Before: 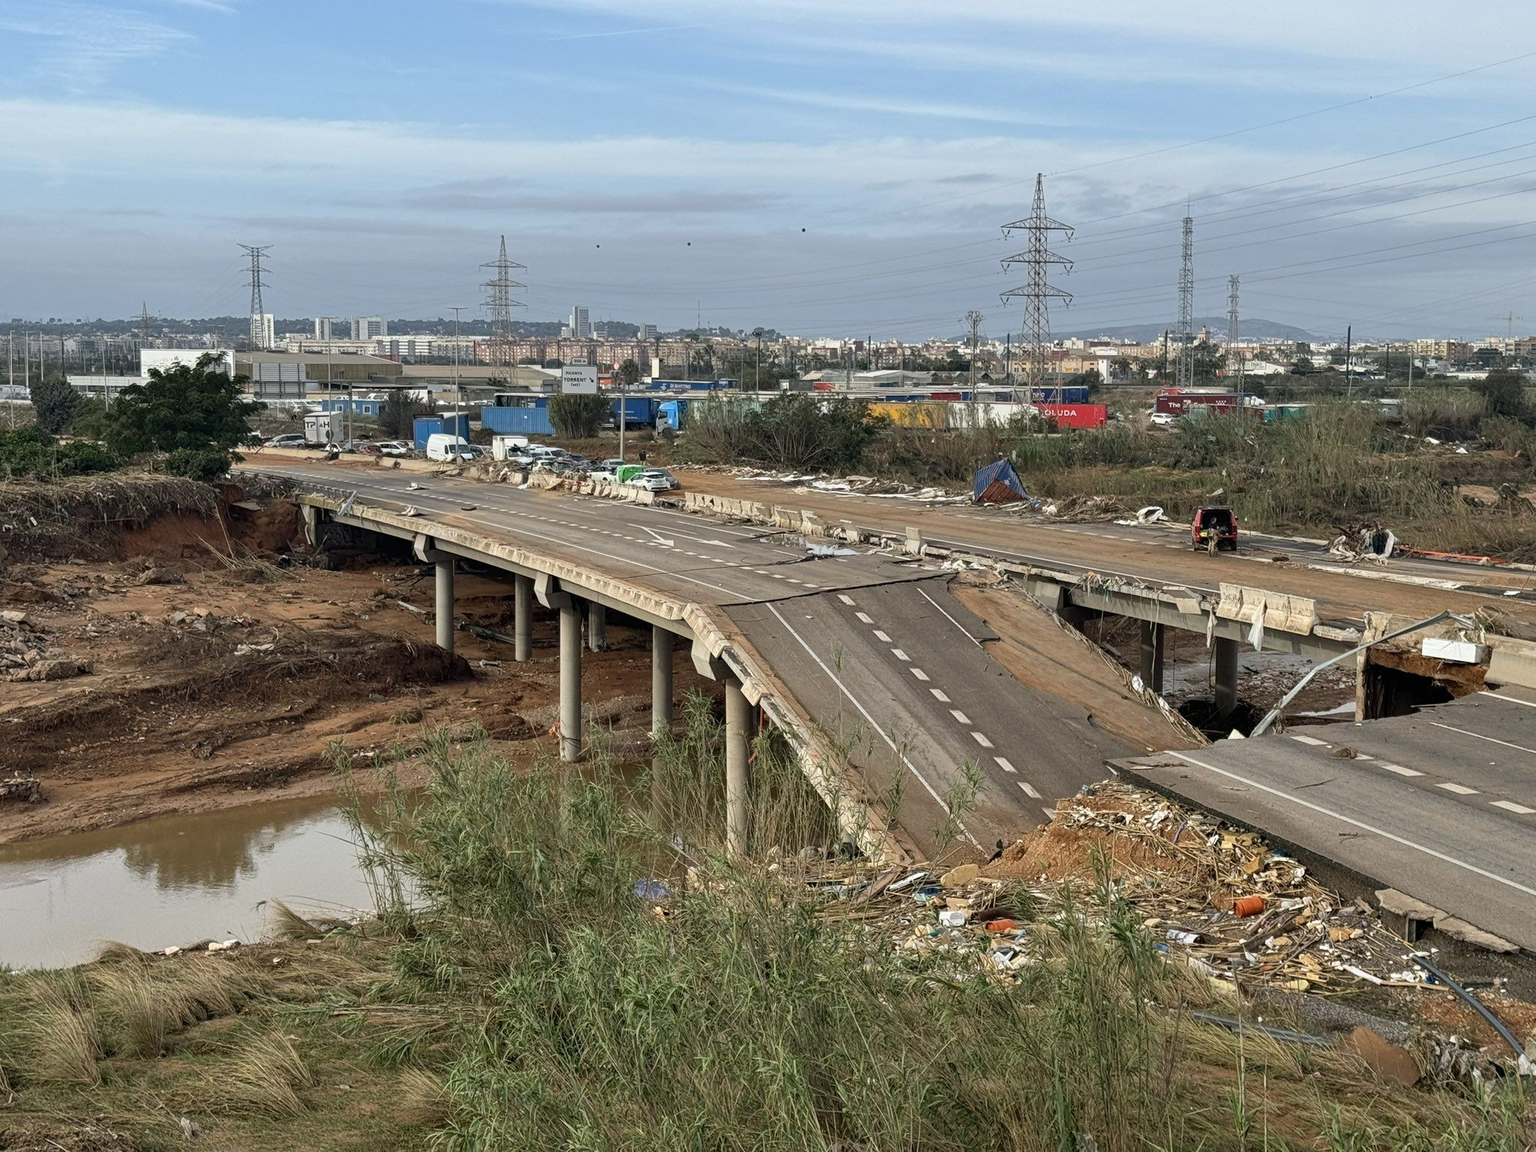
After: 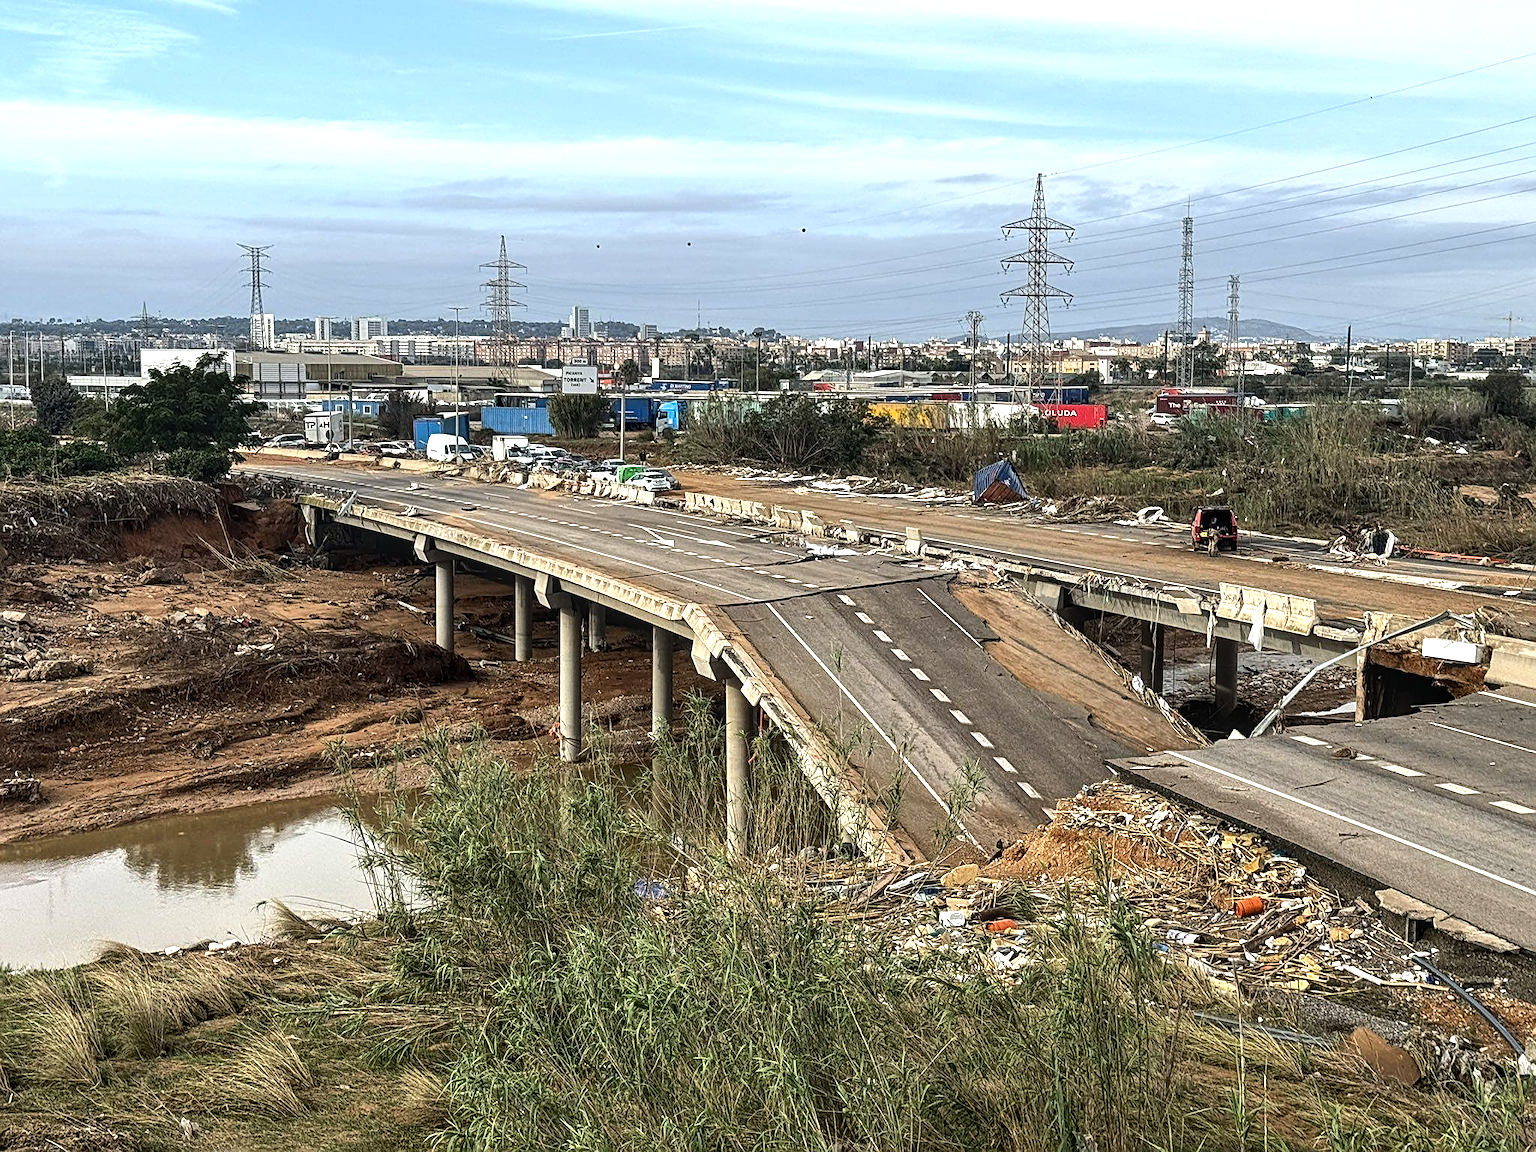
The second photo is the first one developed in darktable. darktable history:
contrast brightness saturation: saturation 0.123
exposure: black level correction -0.001, exposure 0.079 EV, compensate exposure bias true, compensate highlight preservation false
tone equalizer: -8 EV -0.781 EV, -7 EV -0.731 EV, -6 EV -0.613 EV, -5 EV -0.386 EV, -3 EV 0.399 EV, -2 EV 0.6 EV, -1 EV 0.701 EV, +0 EV 0.723 EV, edges refinement/feathering 500, mask exposure compensation -1.57 EV, preserve details no
sharpen: on, module defaults
local contrast: on, module defaults
